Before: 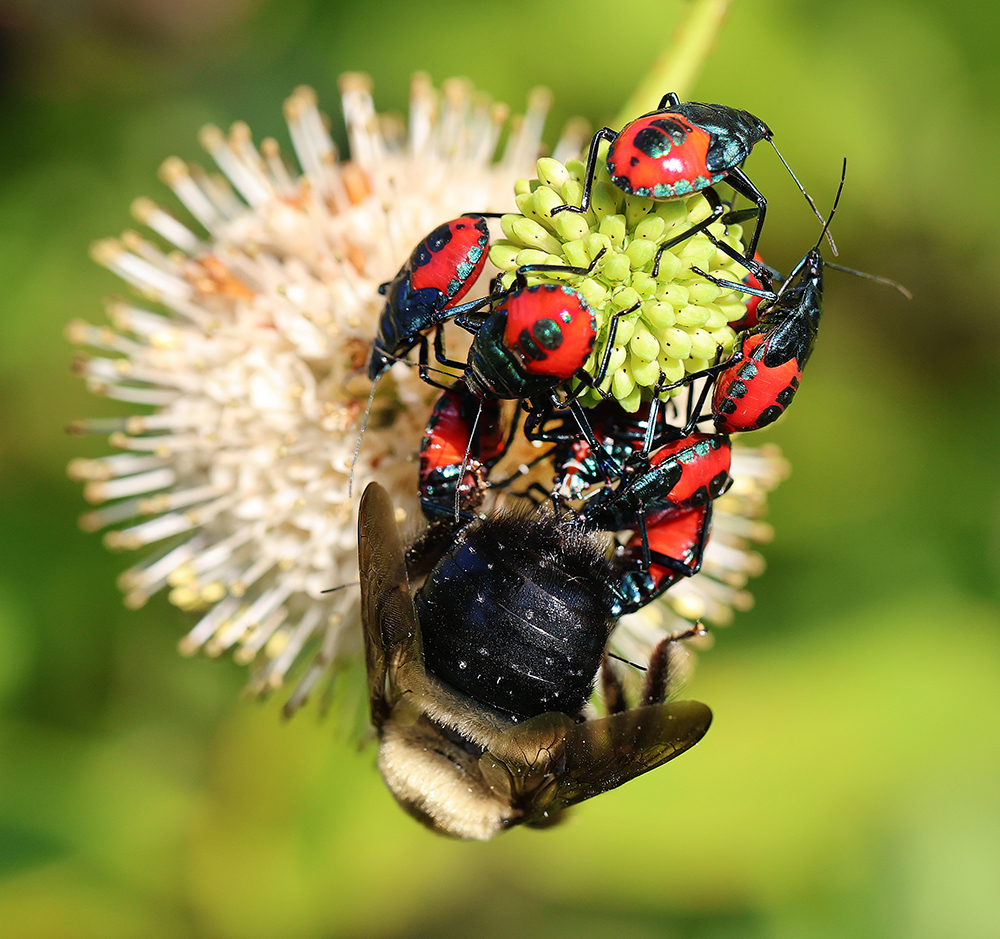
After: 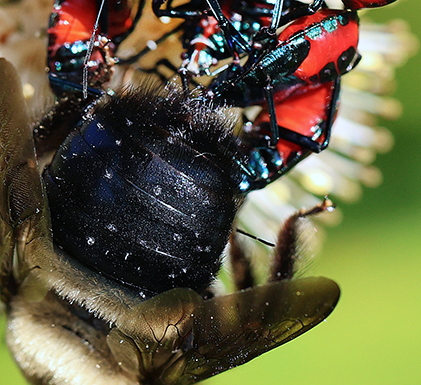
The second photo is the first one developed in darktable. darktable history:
crop: left 37.221%, top 45.169%, right 20.63%, bottom 13.777%
color calibration: x 0.37, y 0.382, temperature 4313.32 K
